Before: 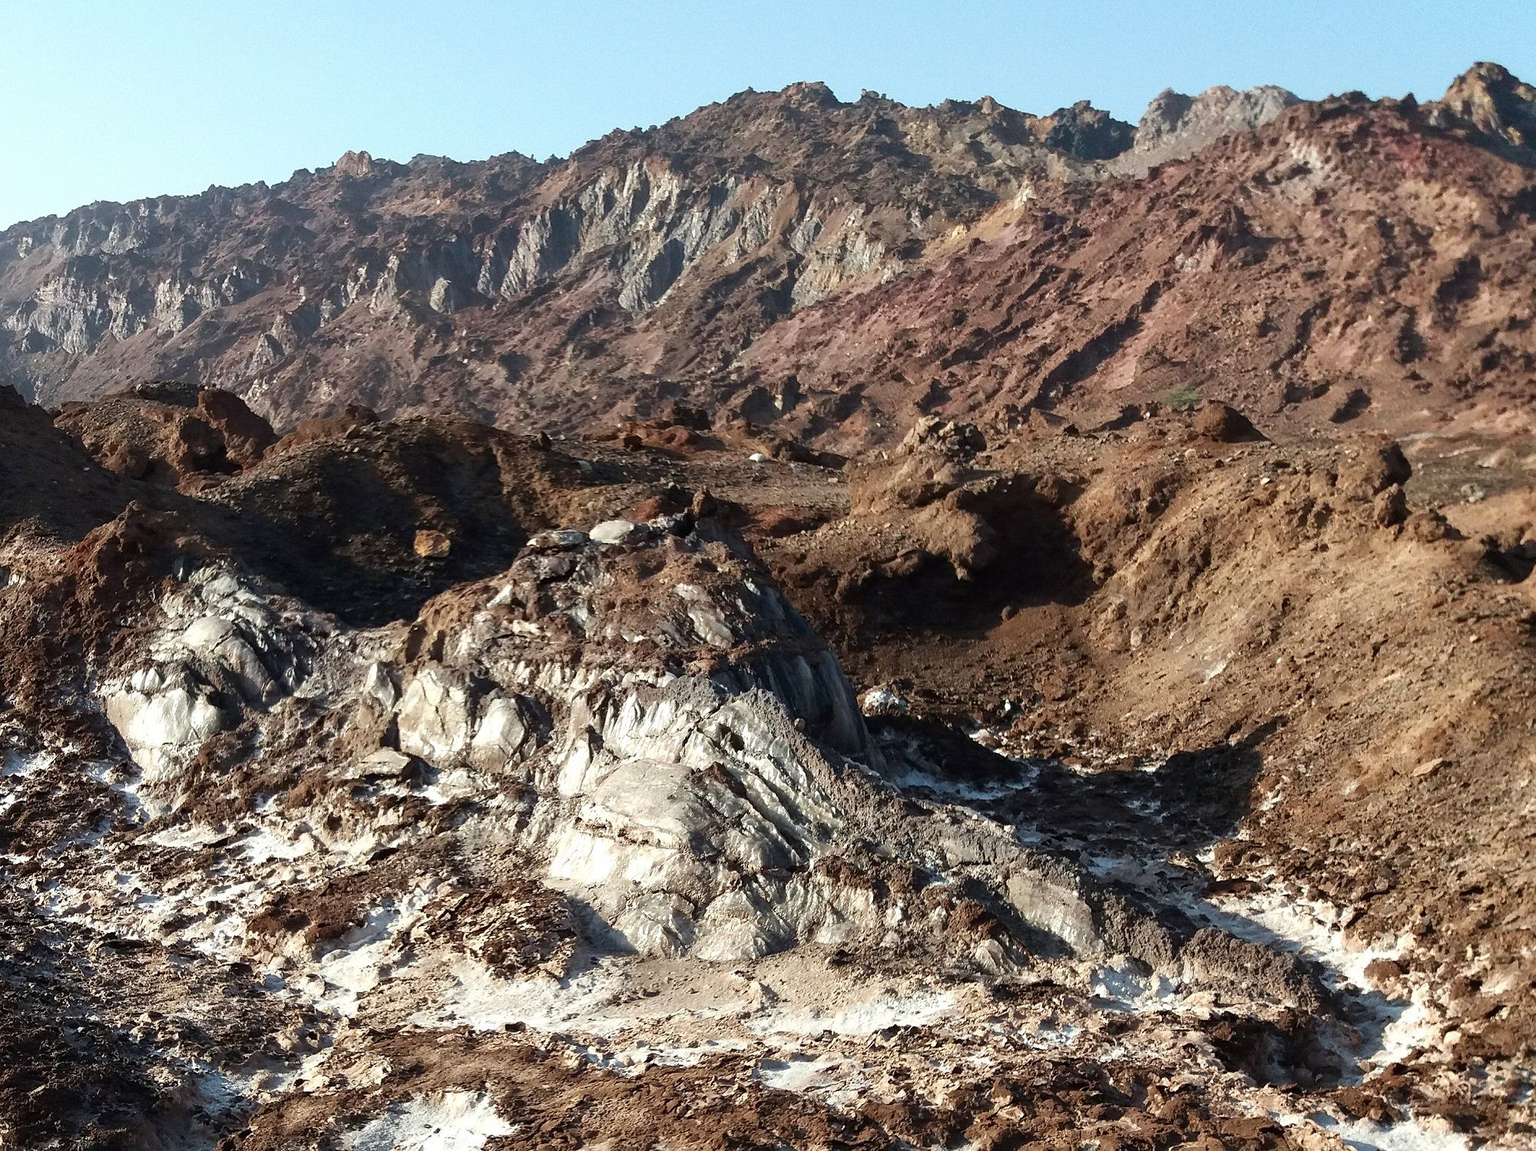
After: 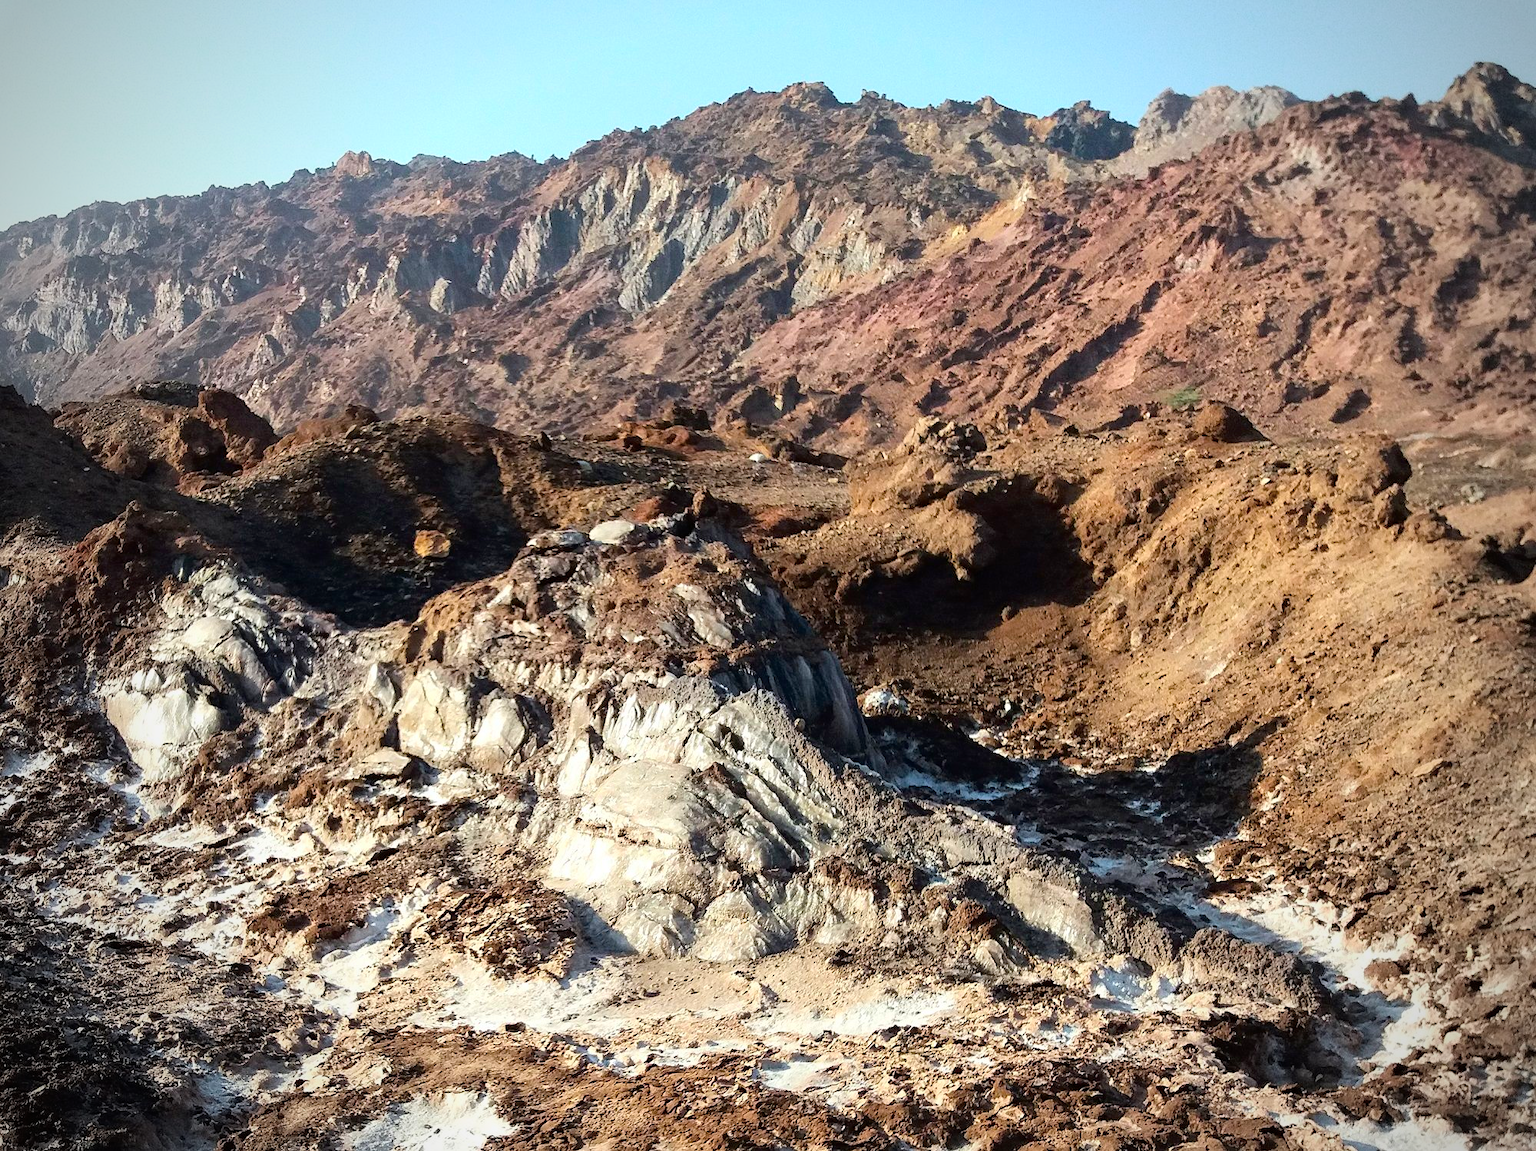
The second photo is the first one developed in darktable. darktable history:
tone curve: curves: ch0 [(0, 0) (0.07, 0.057) (0.15, 0.177) (0.352, 0.445) (0.59, 0.703) (0.857, 0.908) (1, 1)], color space Lab, independent channels, preserve colors none
color balance rgb: perceptual saturation grading › global saturation 30.272%, global vibrance 20%
vignetting: fall-off start 71.84%, unbound false
